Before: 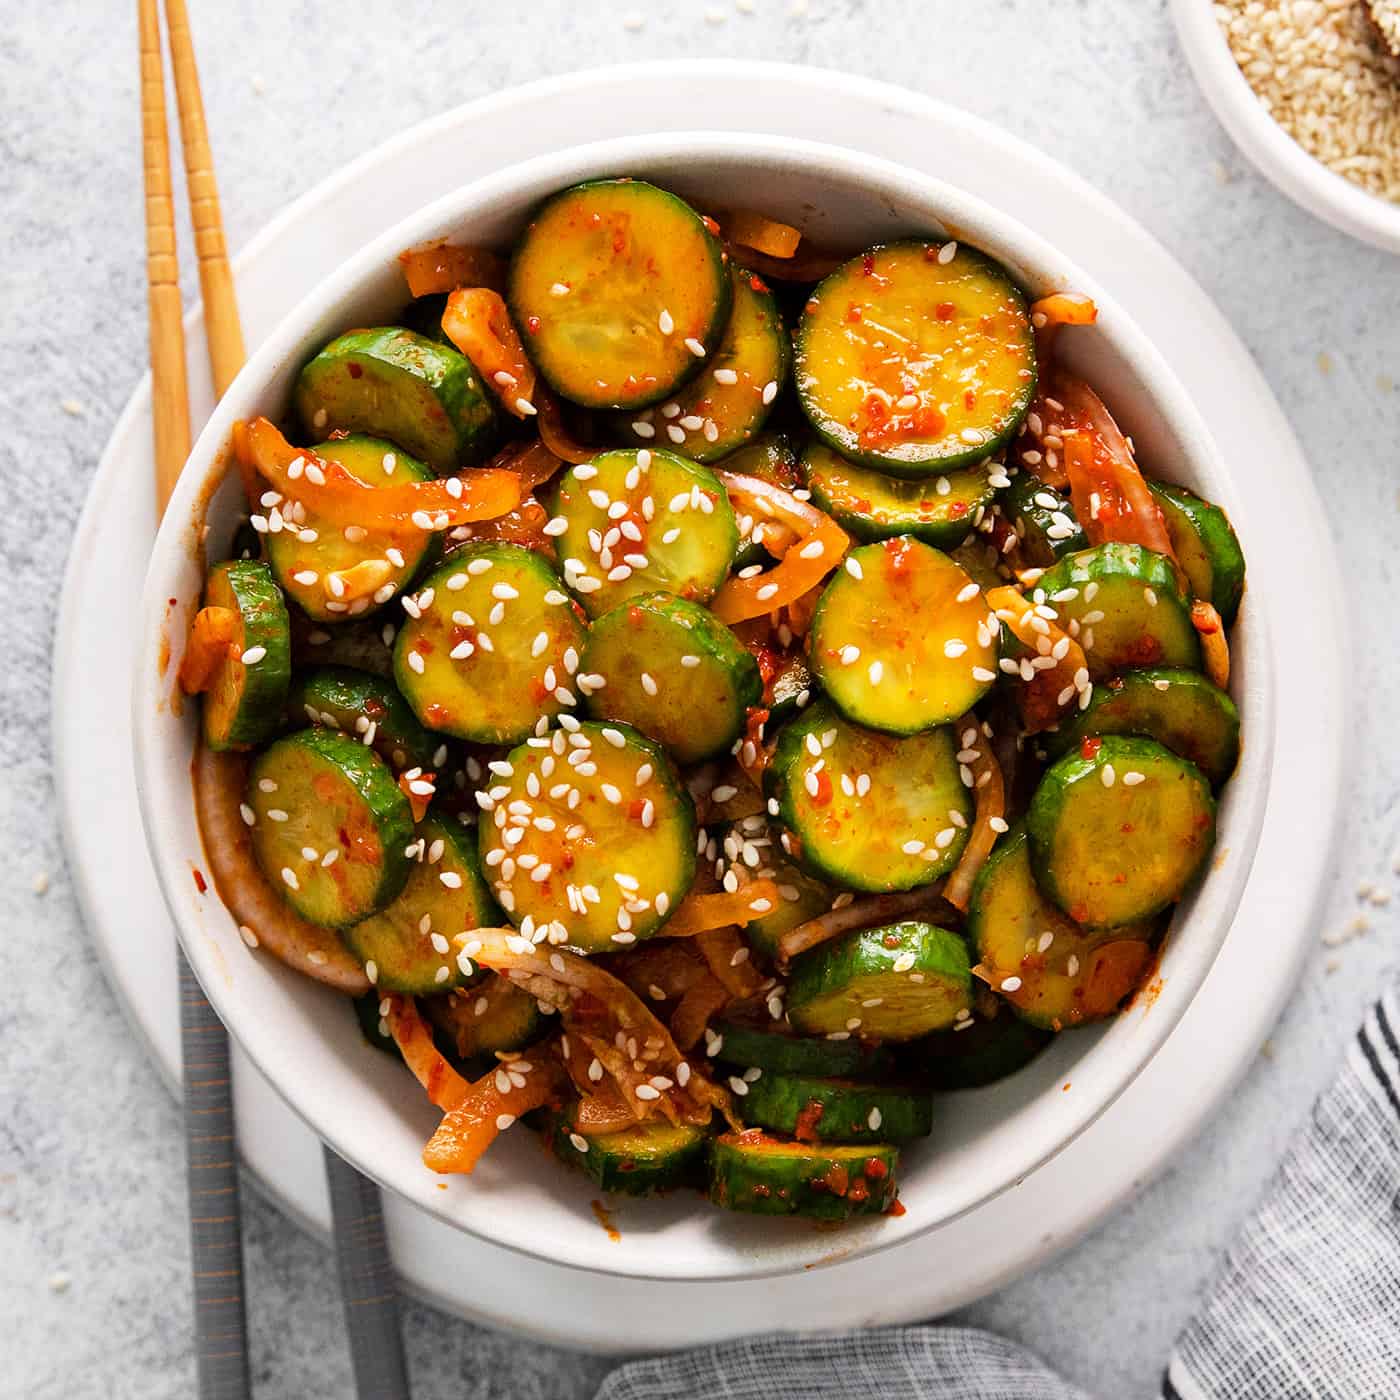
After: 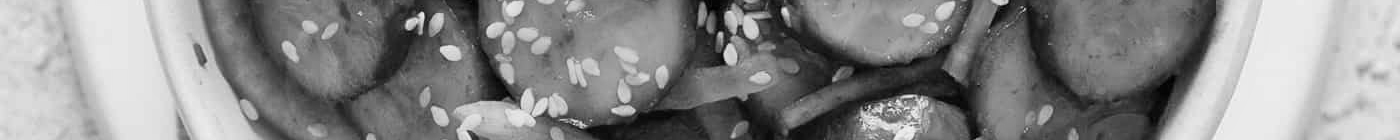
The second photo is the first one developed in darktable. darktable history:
color balance rgb: shadows lift › luminance -5%, shadows lift › chroma 1.1%, shadows lift › hue 219°, power › luminance 10%, power › chroma 2.83%, power › hue 60°, highlights gain › chroma 4.52%, highlights gain › hue 33.33°, saturation formula JzAzBz (2021)
crop and rotate: top 59.084%, bottom 30.916%
monochrome: size 1
